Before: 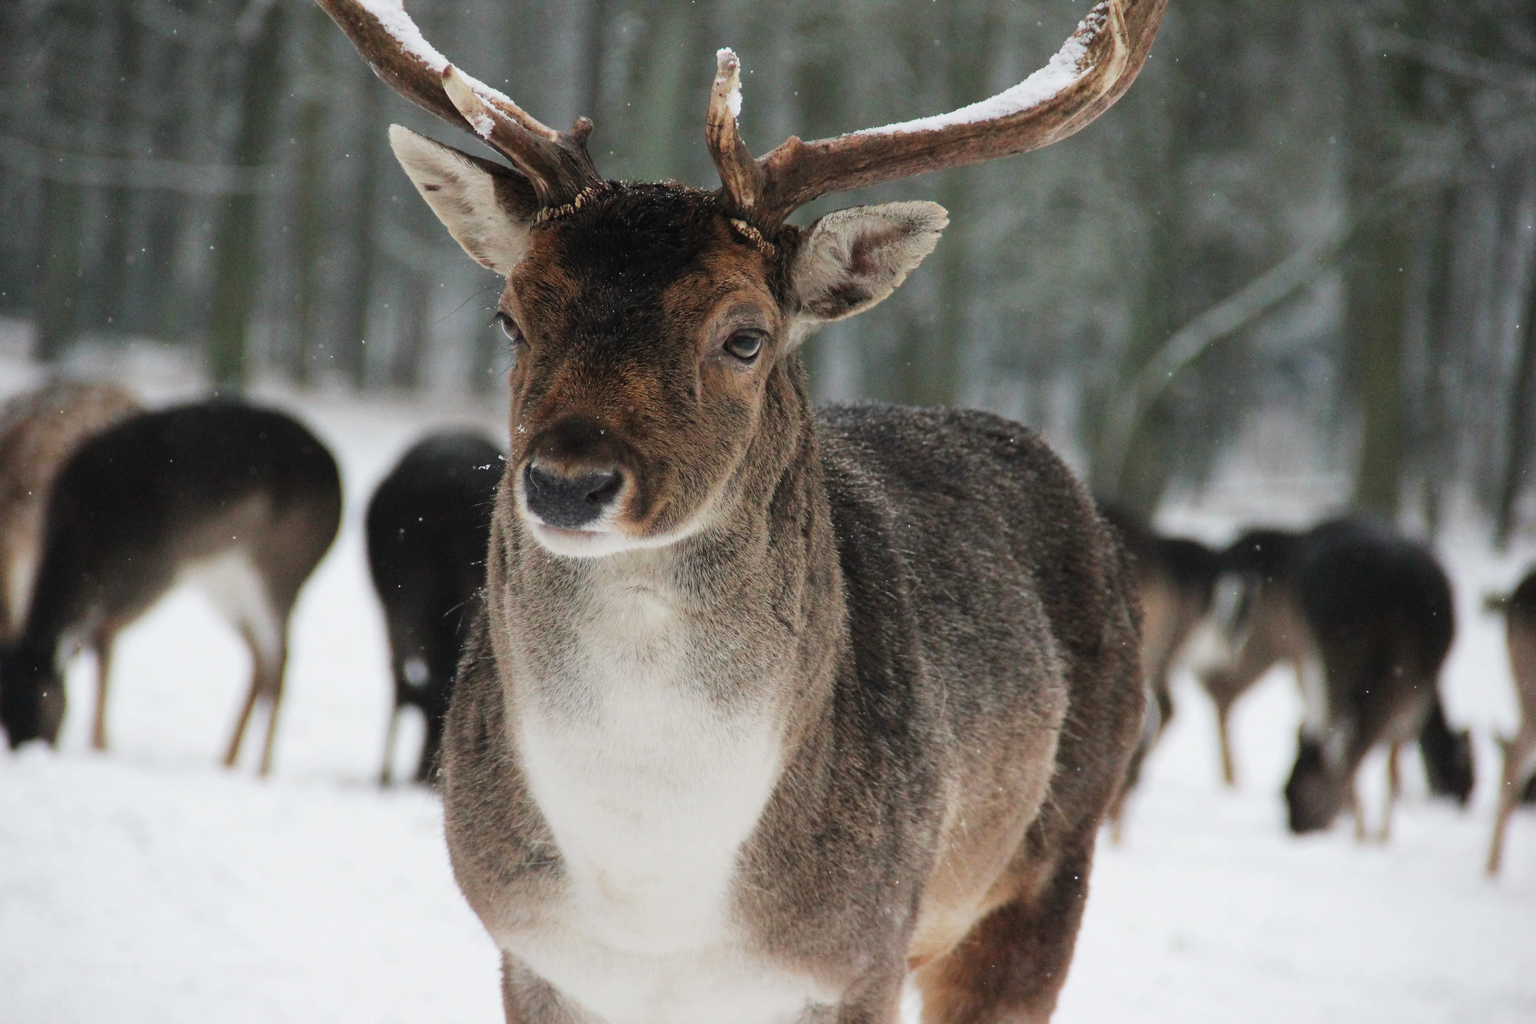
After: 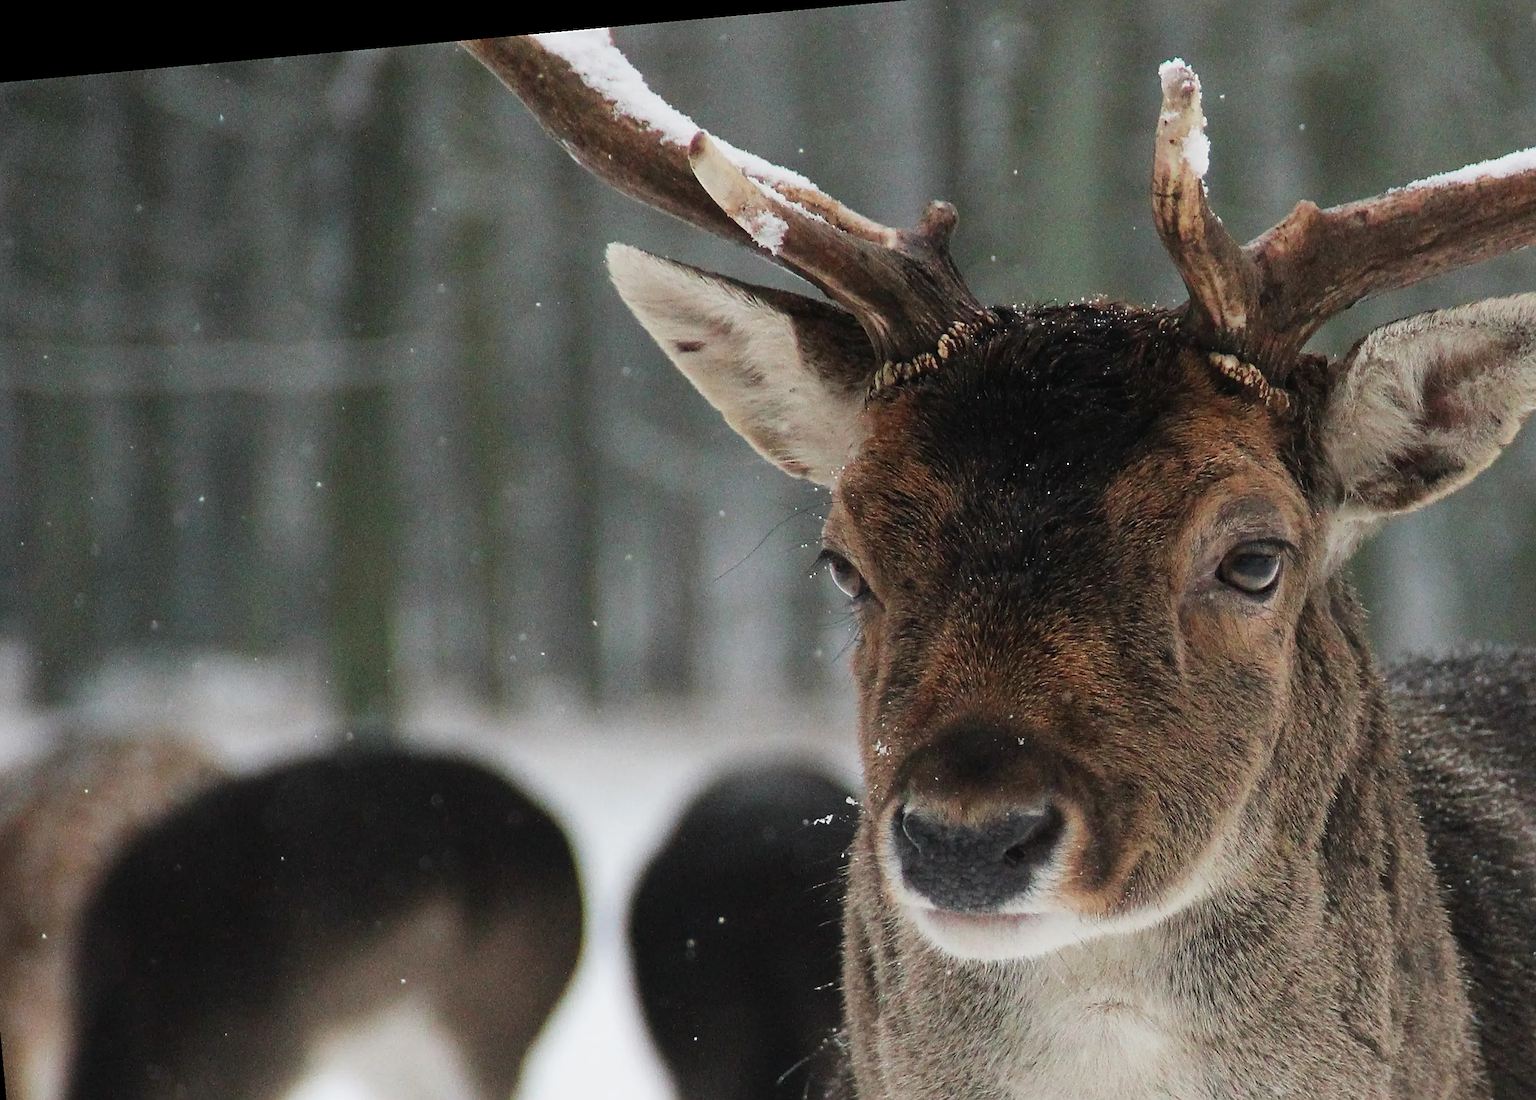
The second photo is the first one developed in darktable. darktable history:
crop and rotate: left 3.047%, top 7.509%, right 42.236%, bottom 37.598%
rotate and perspective: rotation -5.2°, automatic cropping off
sharpen: on, module defaults
